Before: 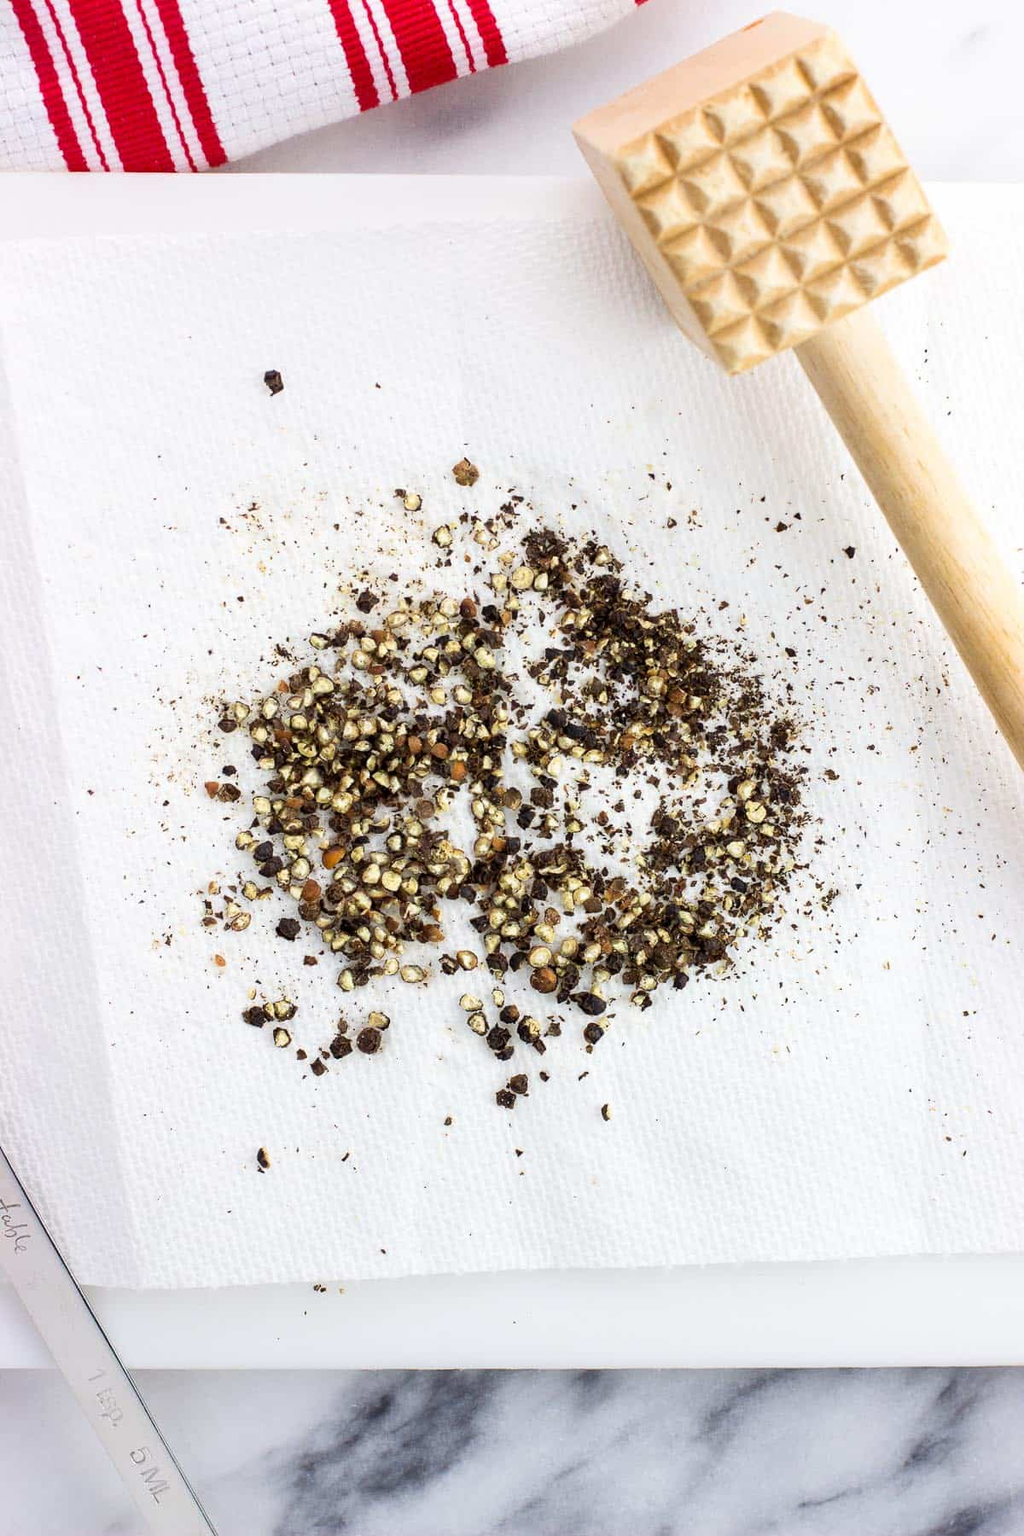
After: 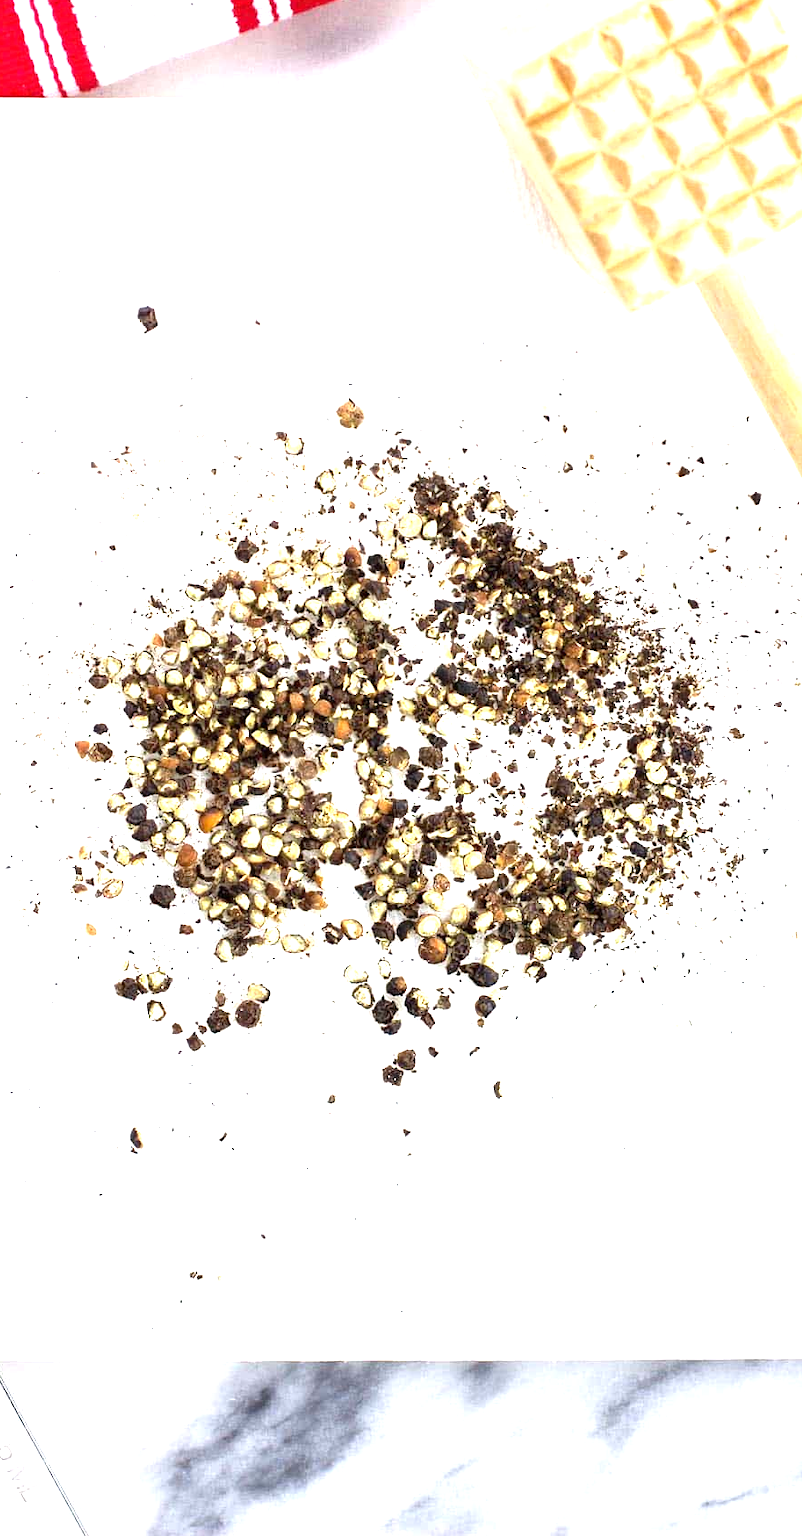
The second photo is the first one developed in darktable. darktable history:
exposure: black level correction 0, exposure 1.2 EV, compensate exposure bias true, compensate highlight preservation false
crop and rotate: left 13.098%, top 5.26%, right 12.577%
